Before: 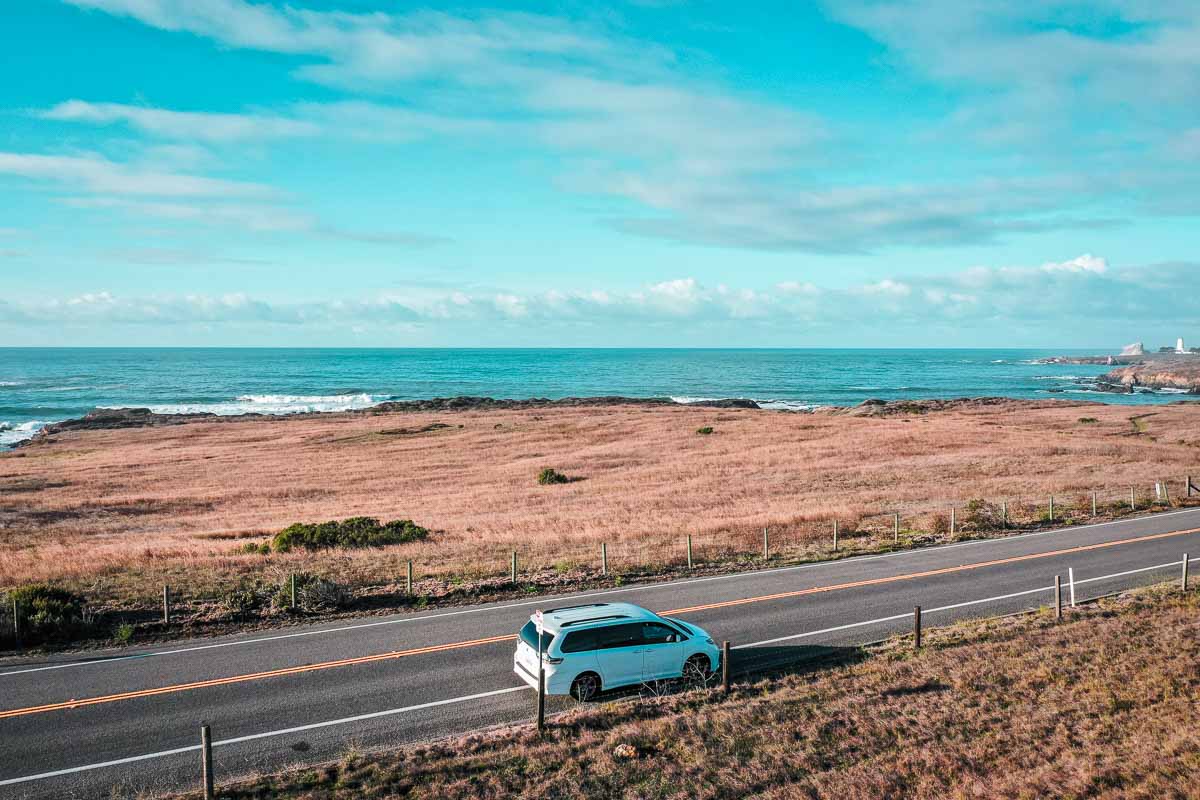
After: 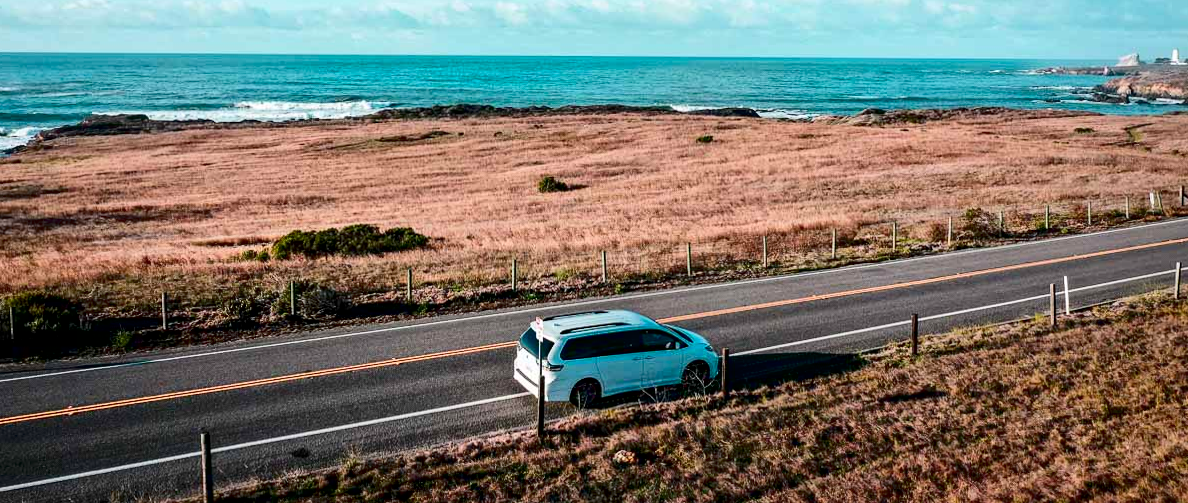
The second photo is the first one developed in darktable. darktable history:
exposure: black level correction 0.012, compensate highlight preservation false
contrast brightness saturation: contrast 0.2, brightness -0.11, saturation 0.1
rotate and perspective: rotation 0.174°, lens shift (vertical) 0.013, lens shift (horizontal) 0.019, shear 0.001, automatic cropping original format, crop left 0.007, crop right 0.991, crop top 0.016, crop bottom 0.997
crop and rotate: top 36.435%
